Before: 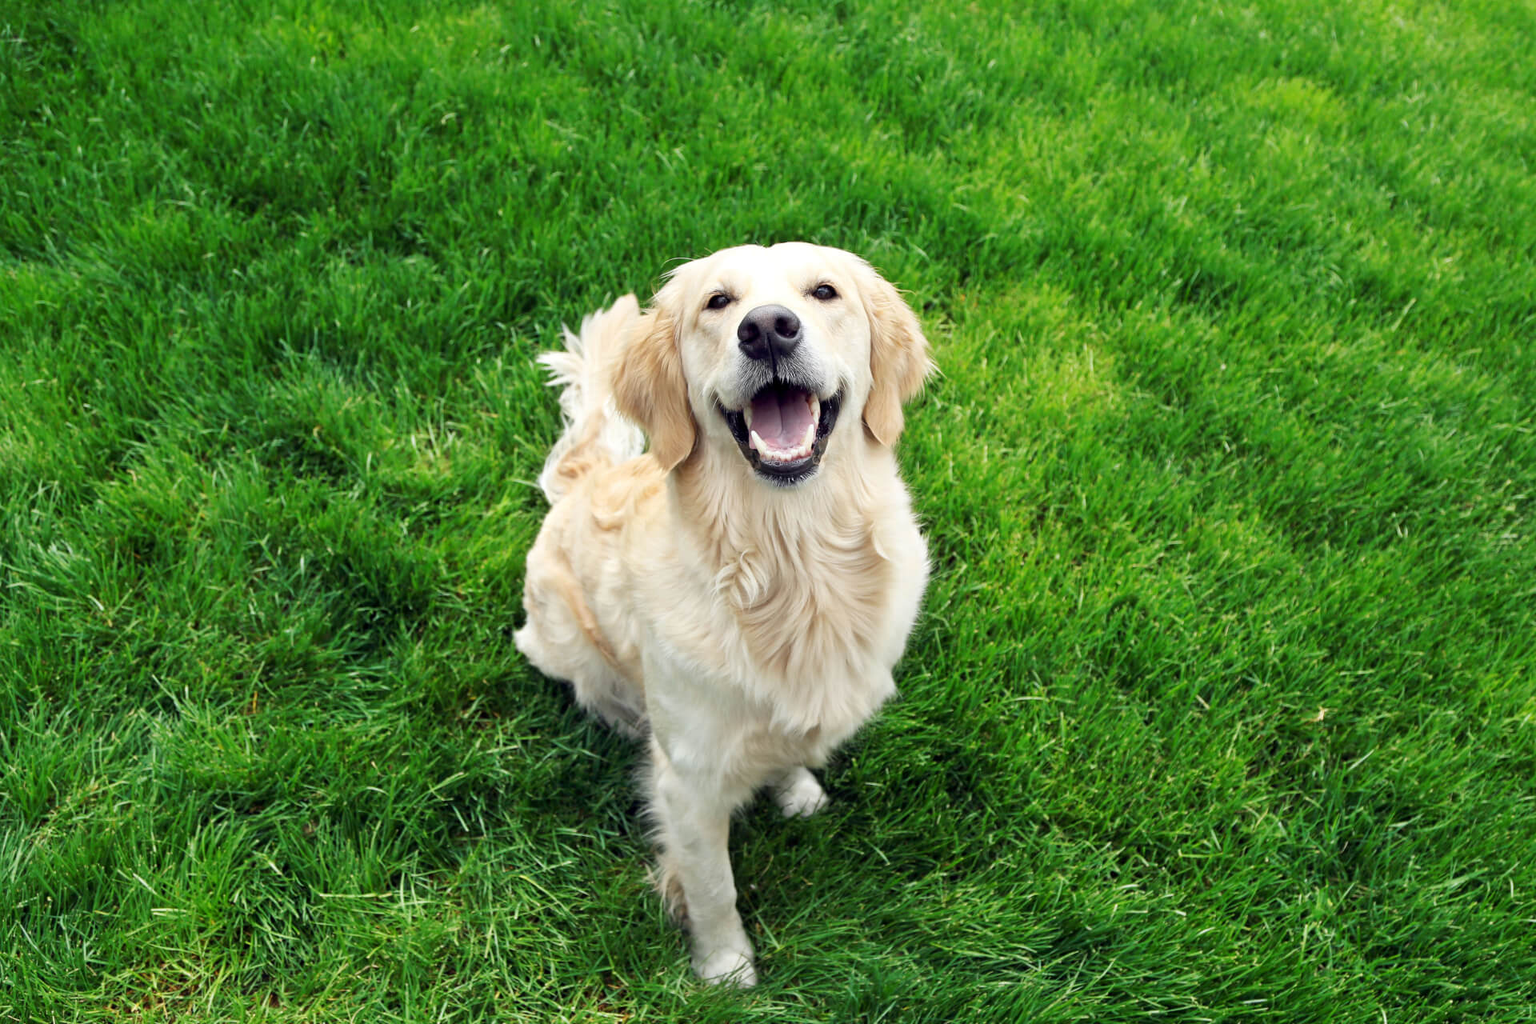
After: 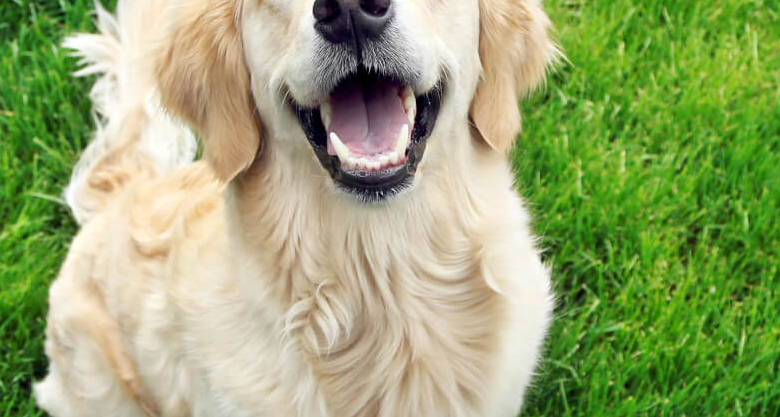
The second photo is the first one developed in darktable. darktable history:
crop: left 31.753%, top 31.784%, right 27.602%, bottom 35.589%
